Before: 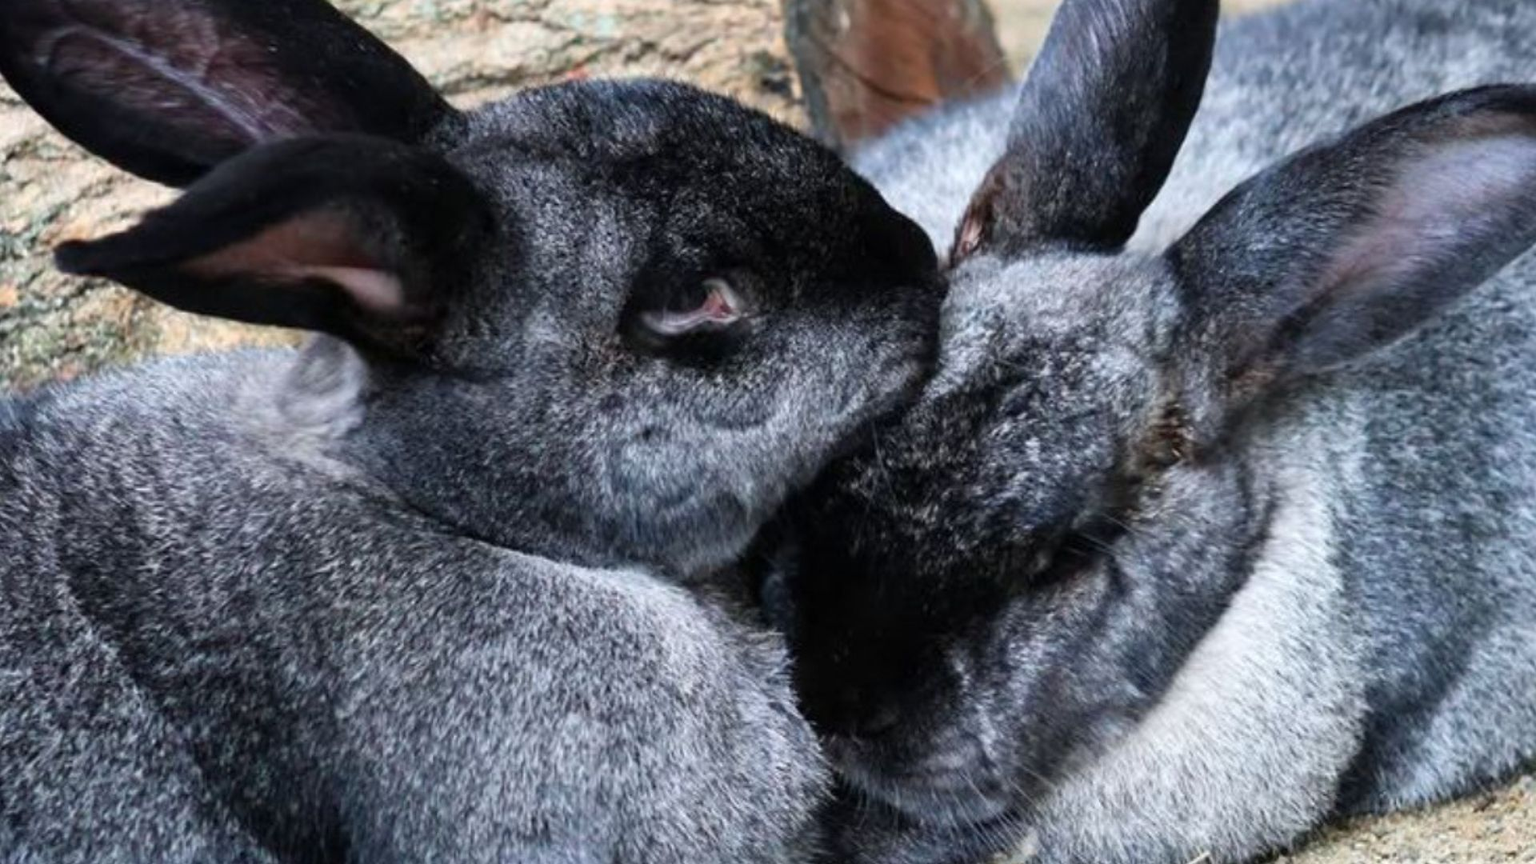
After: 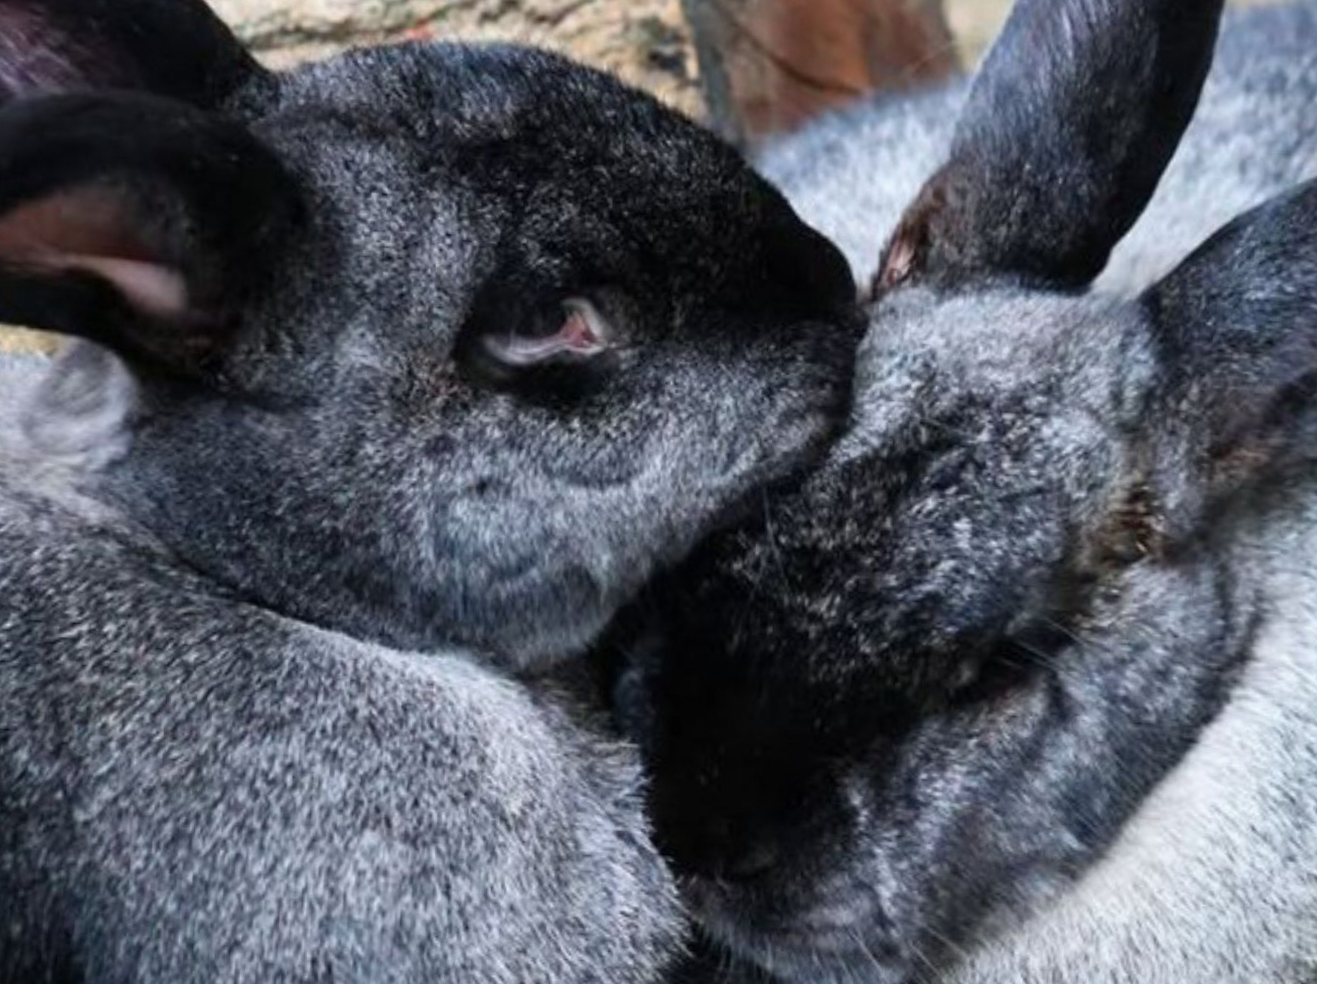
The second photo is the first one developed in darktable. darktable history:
crop and rotate: angle -3.14°, left 13.922%, top 0.016%, right 10.855%, bottom 0.068%
exposure: exposure -0.068 EV, compensate highlight preservation false
